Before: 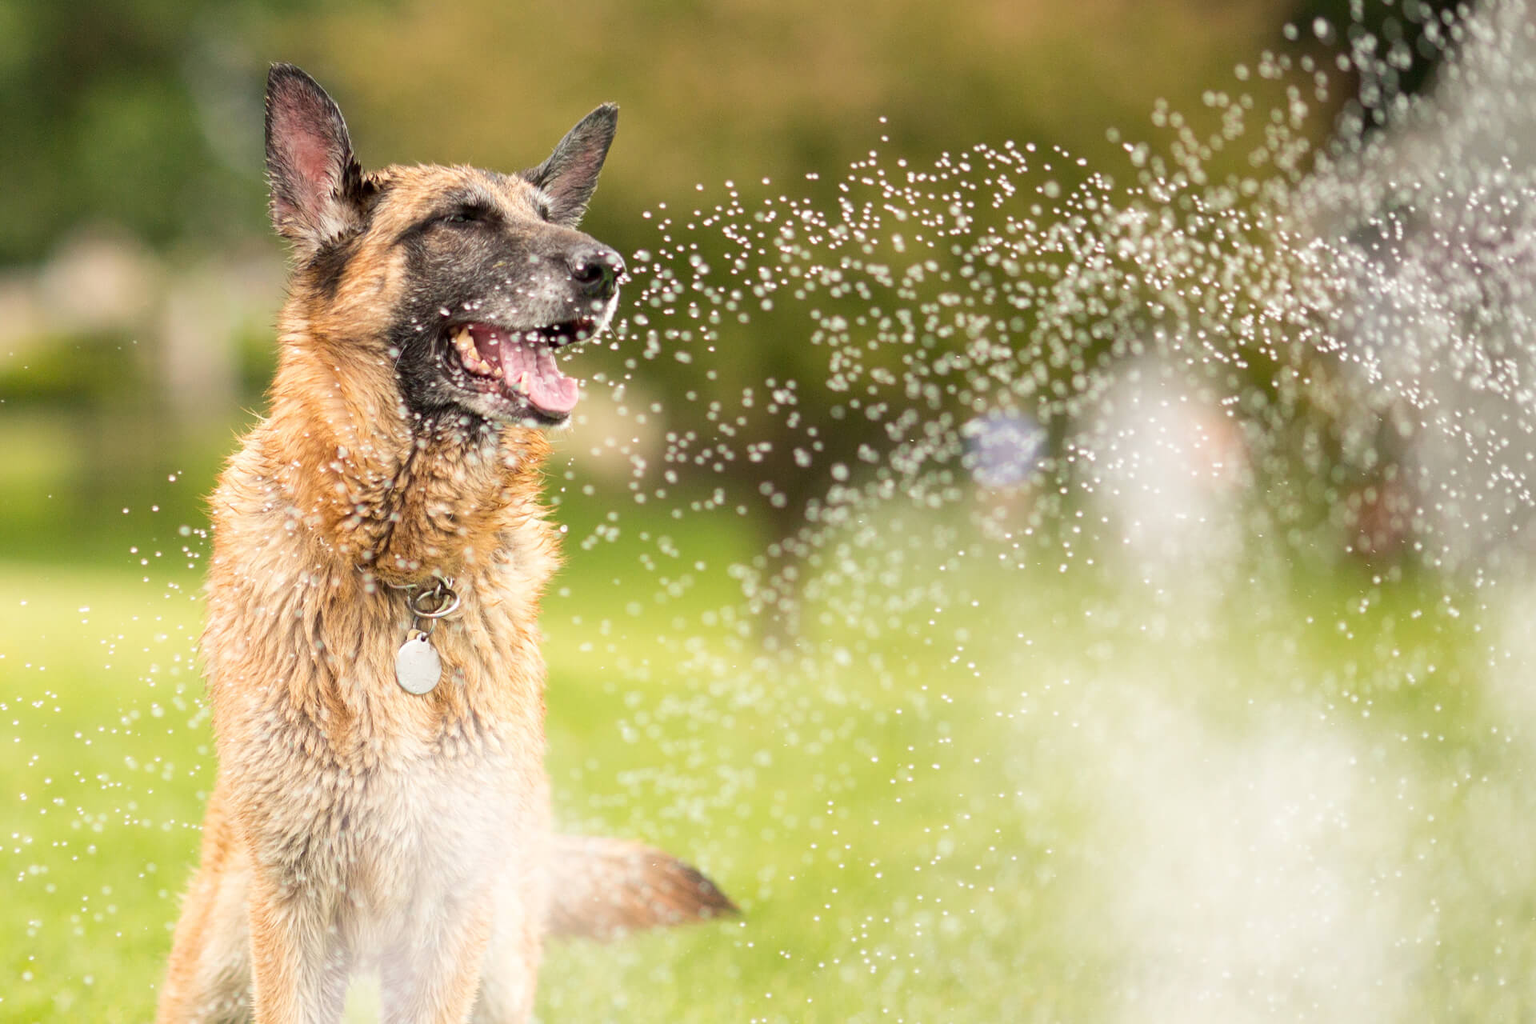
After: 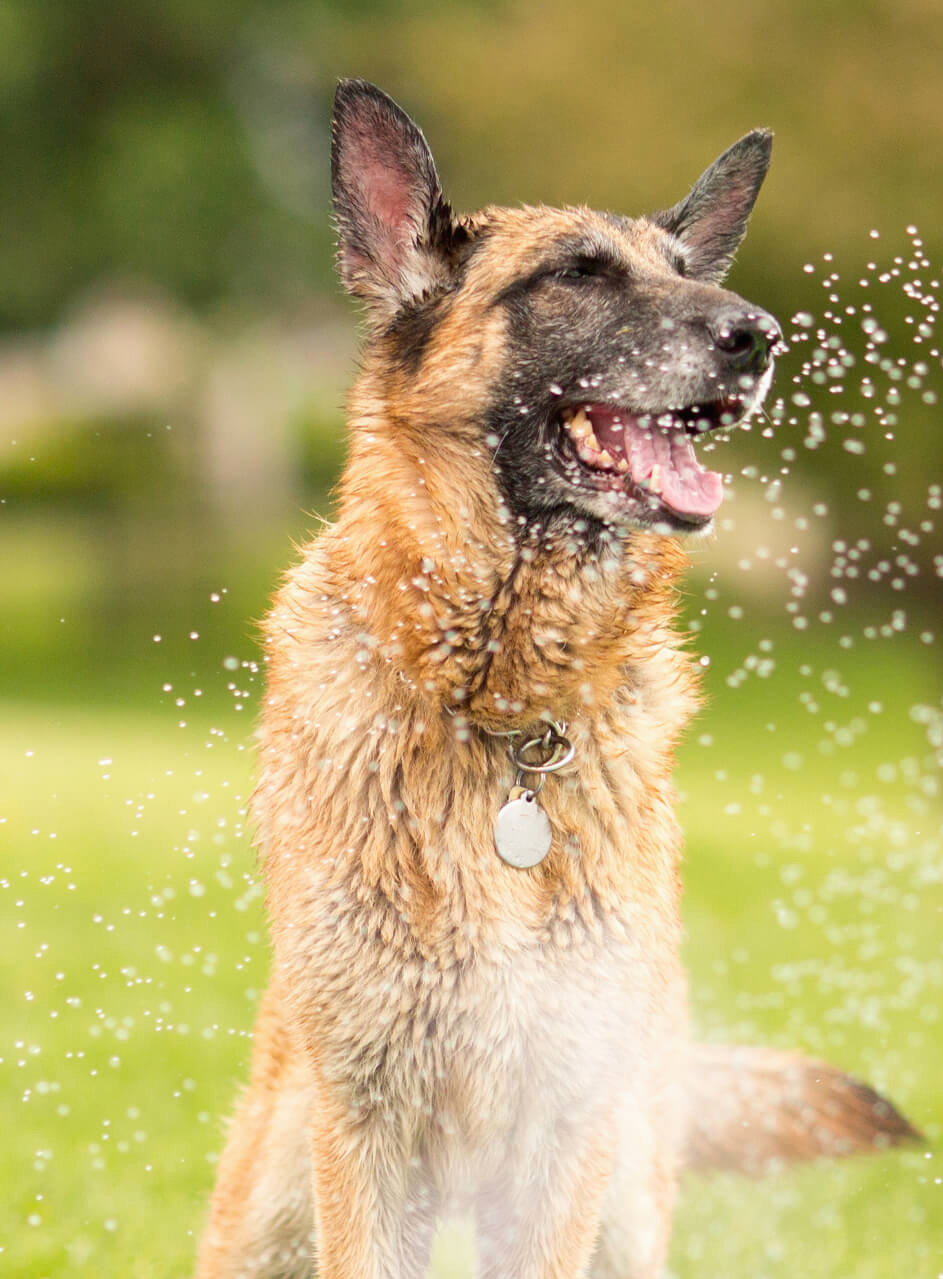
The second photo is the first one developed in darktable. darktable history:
crop and rotate: left 0%, top 0%, right 50.845%
contrast brightness saturation: contrast -0.02, brightness -0.01, saturation 0.03
